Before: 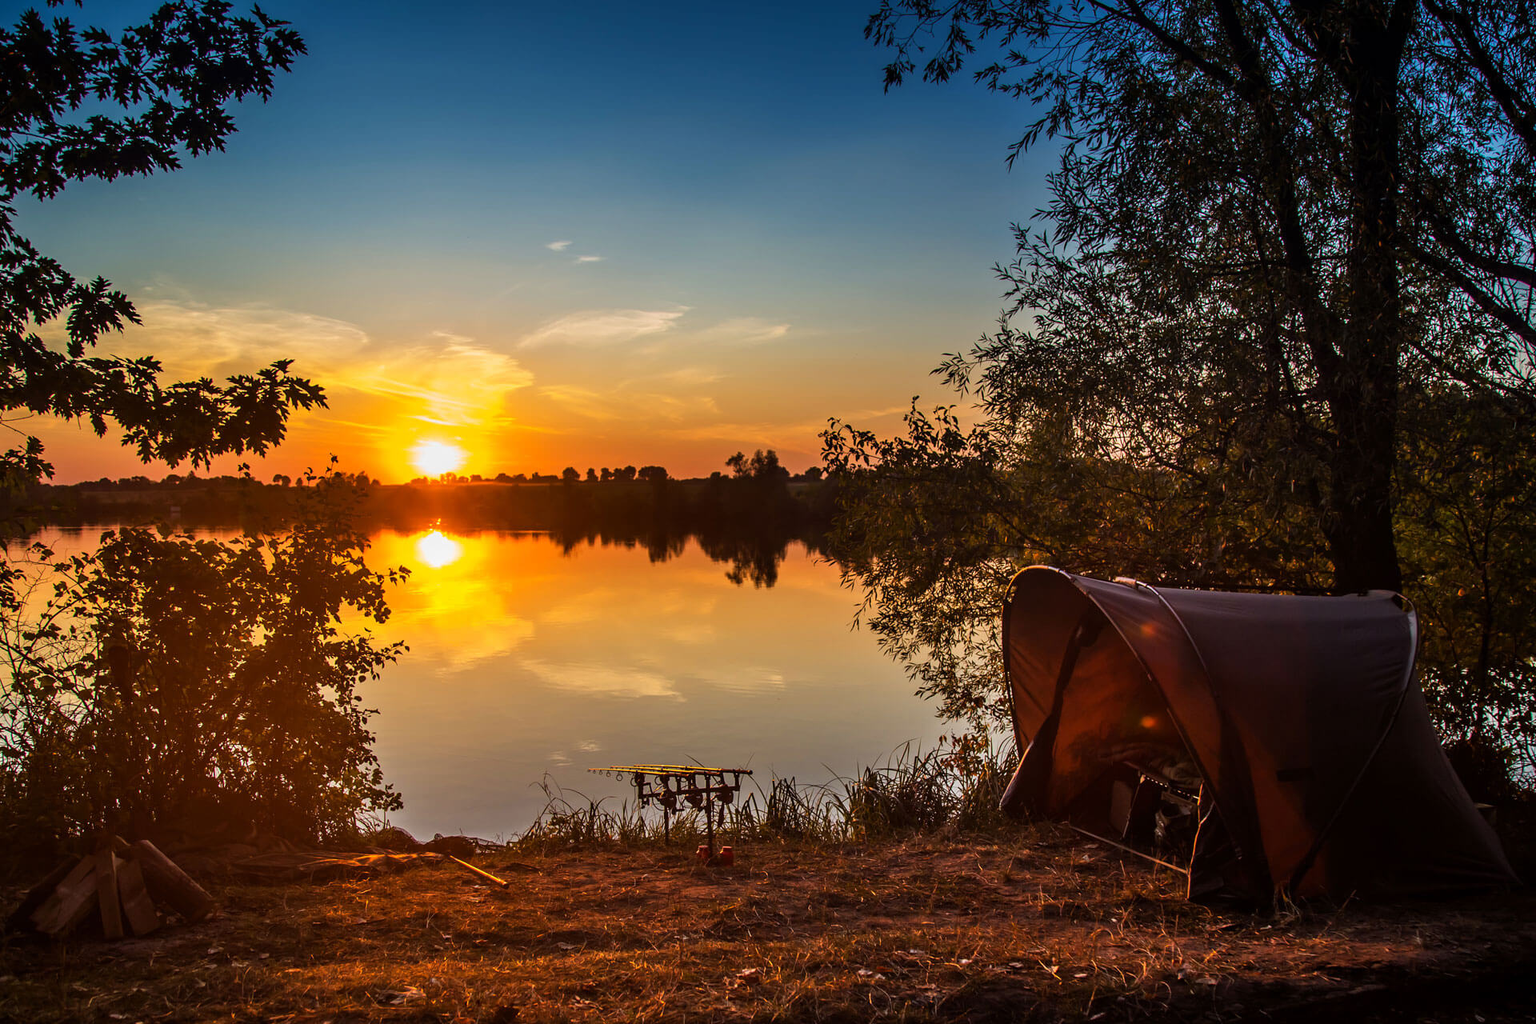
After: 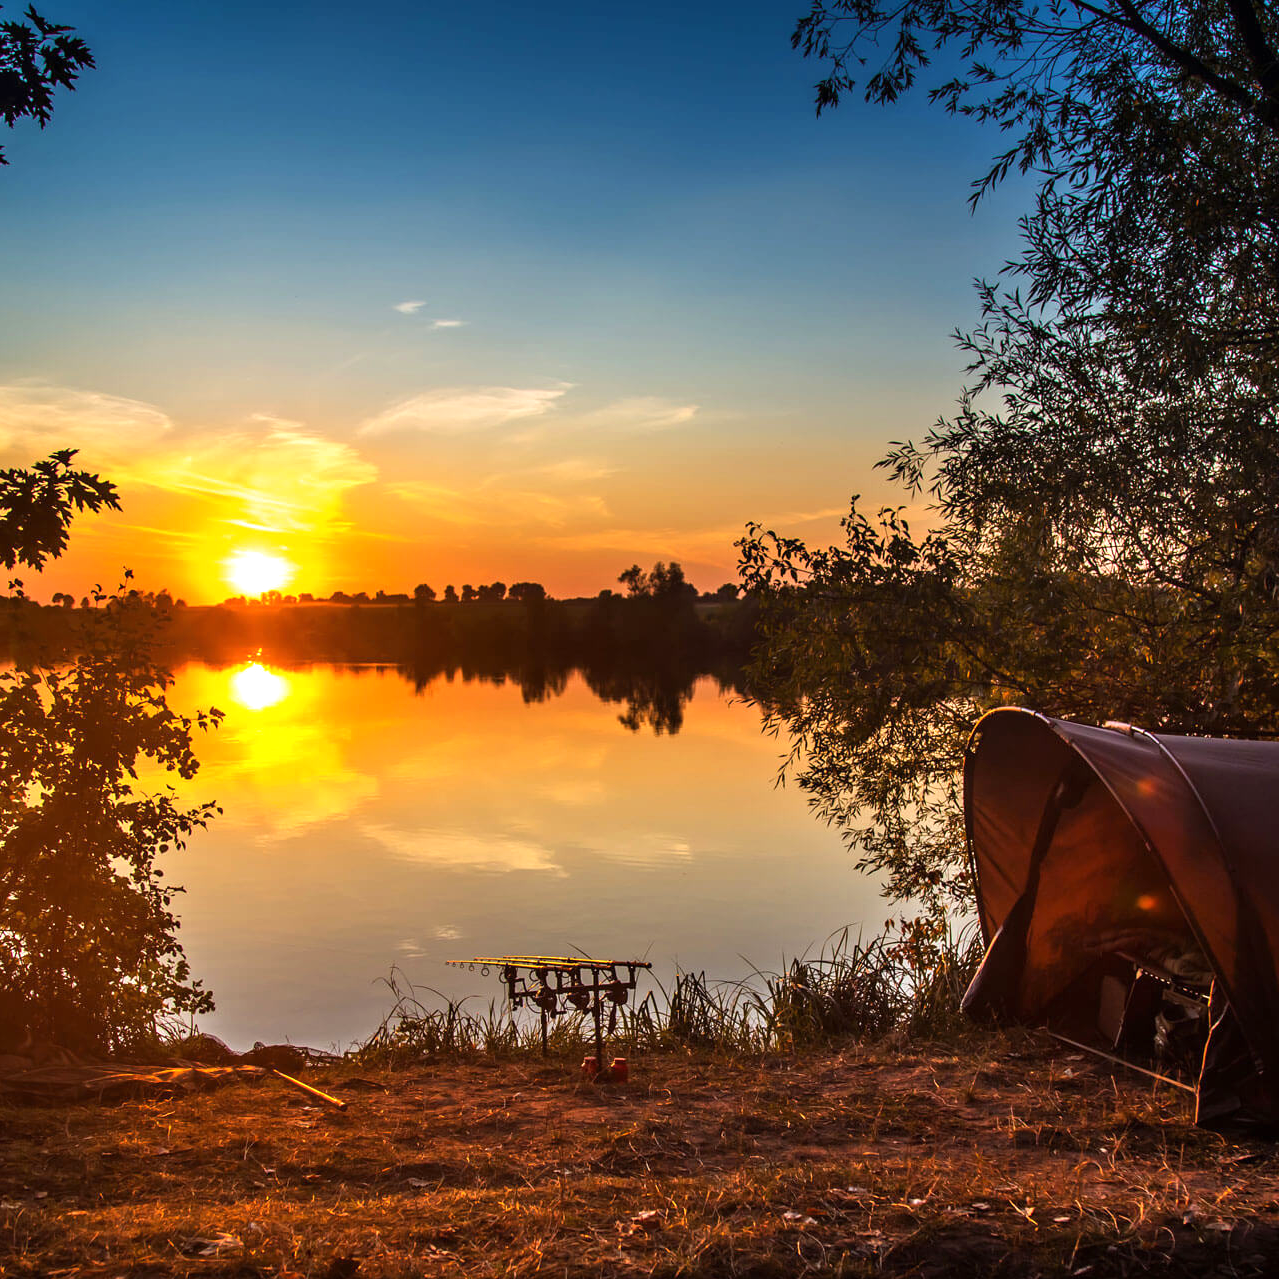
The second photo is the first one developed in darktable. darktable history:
exposure: black level correction 0, exposure 0.4 EV, compensate exposure bias true, compensate highlight preservation false
crop and rotate: left 15.055%, right 18.278%
